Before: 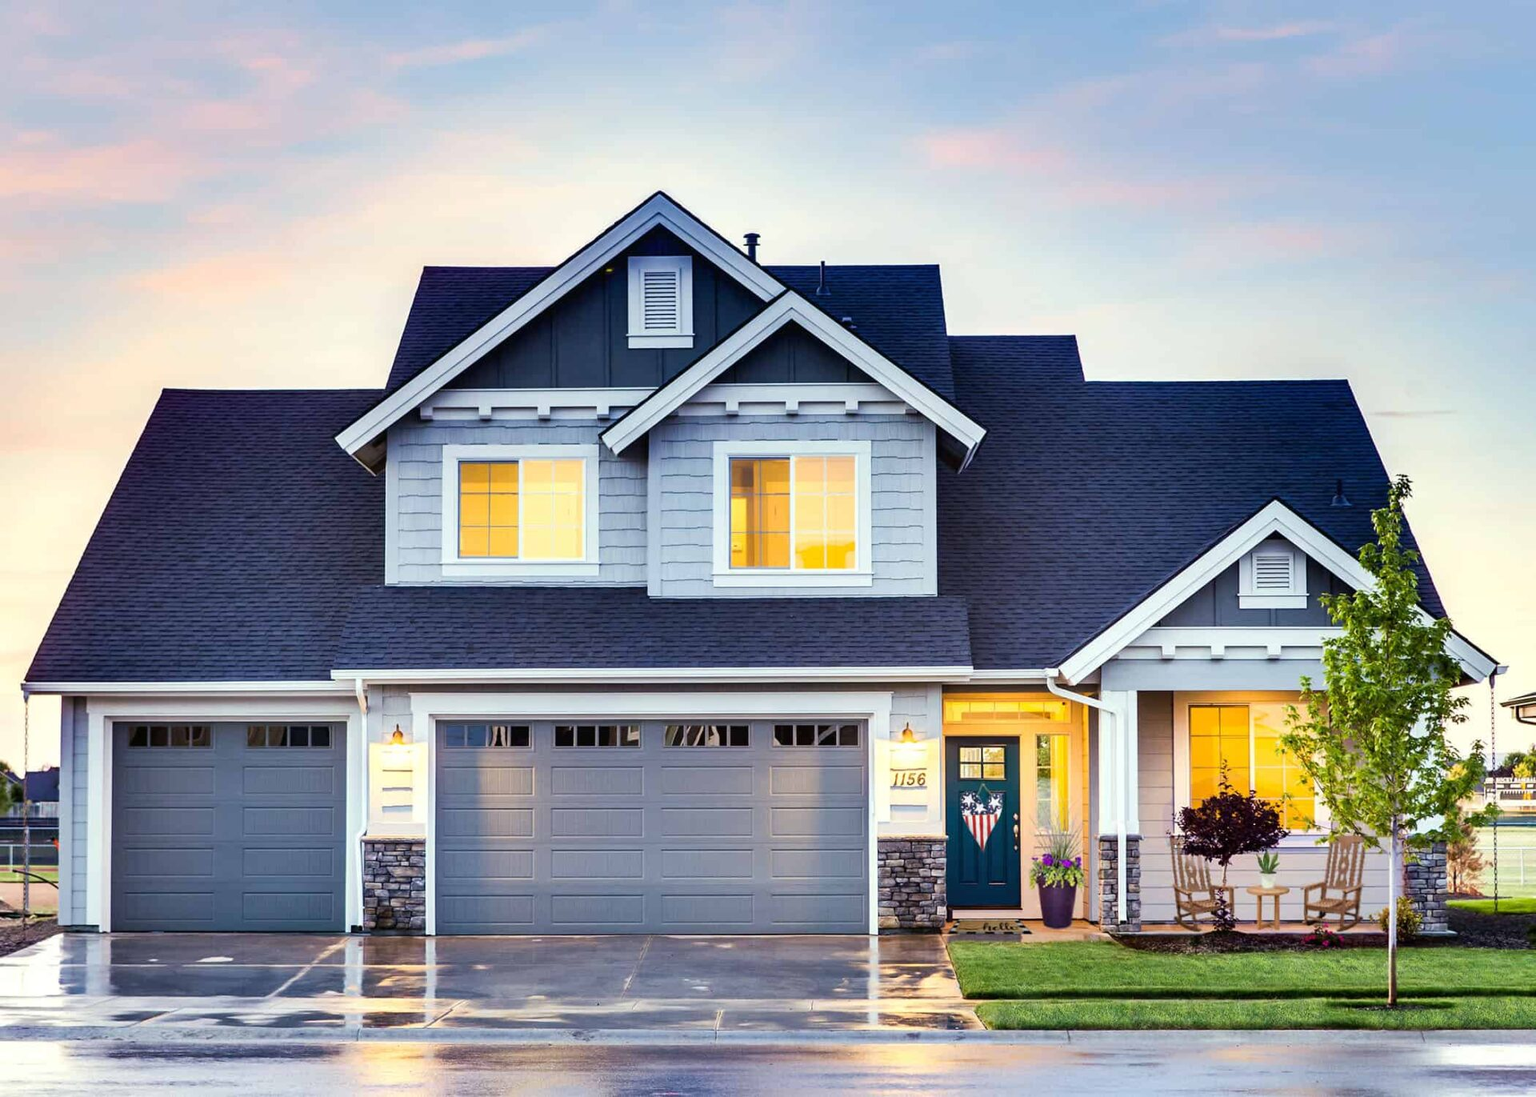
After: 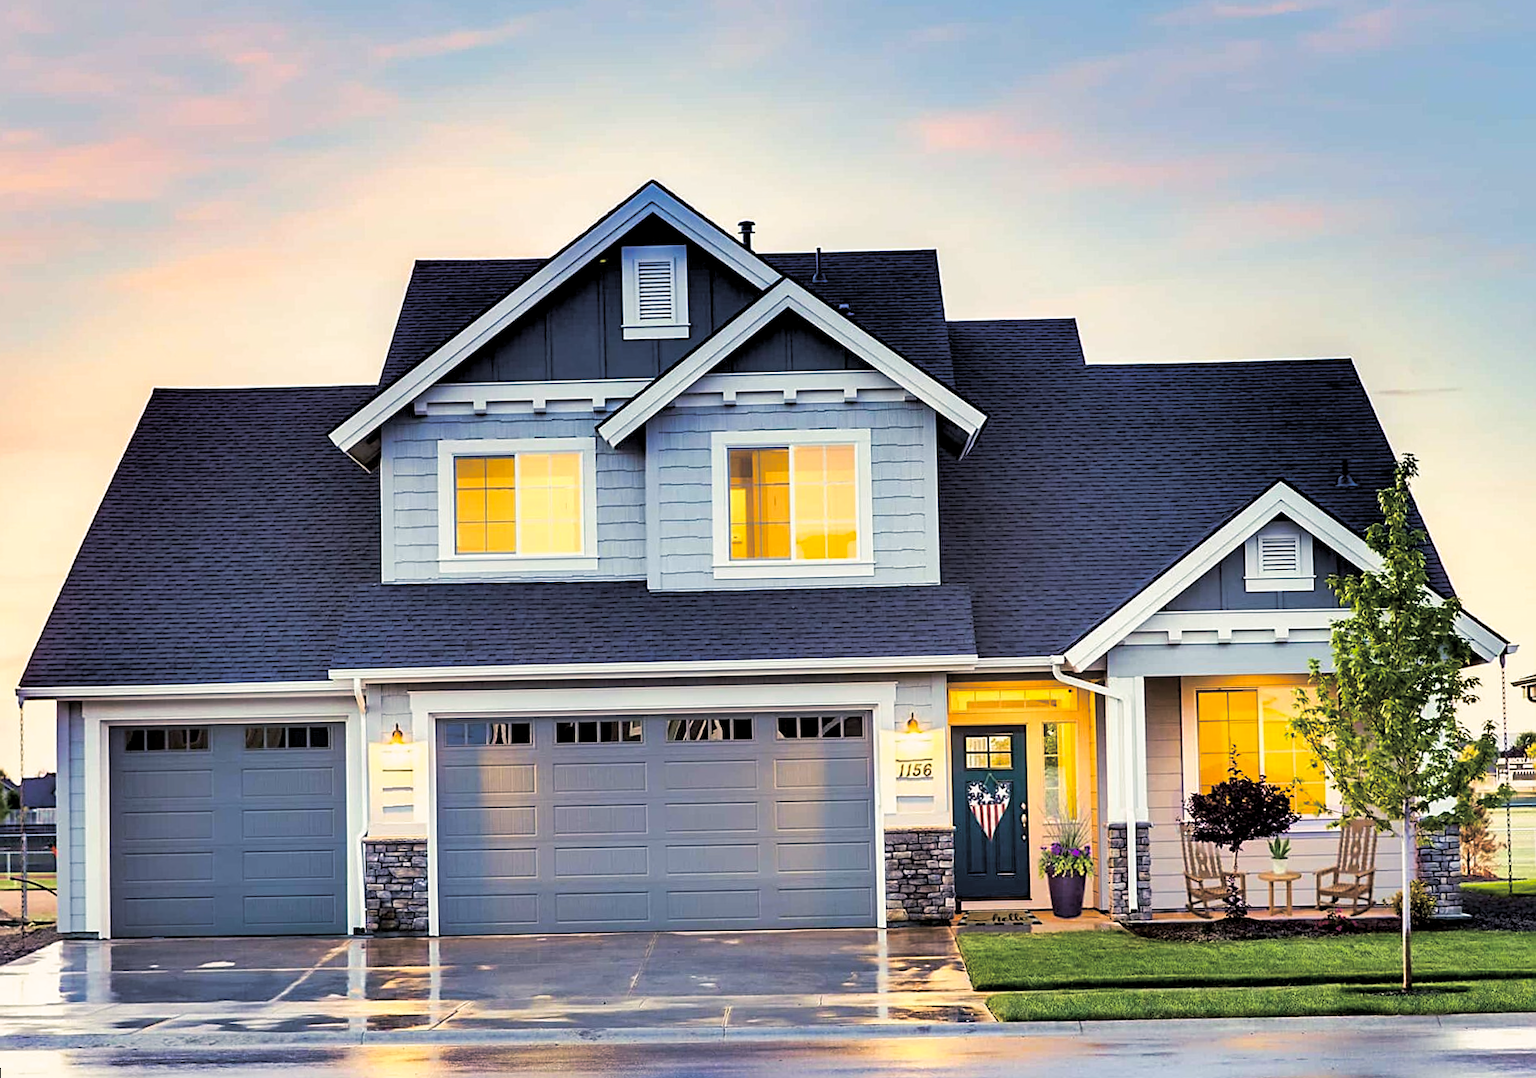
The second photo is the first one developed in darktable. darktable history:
rotate and perspective: rotation -1°, crop left 0.011, crop right 0.989, crop top 0.025, crop bottom 0.975
color balance rgb: shadows lift › chroma 3%, shadows lift › hue 240.84°, highlights gain › chroma 3%, highlights gain › hue 73.2°, global offset › luminance -0.5%, perceptual saturation grading › global saturation 20%, perceptual saturation grading › highlights -25%, perceptual saturation grading › shadows 50%, global vibrance 25.26%
split-toning: shadows › hue 36°, shadows › saturation 0.05, highlights › hue 10.8°, highlights › saturation 0.15, compress 40%
sharpen: on, module defaults
